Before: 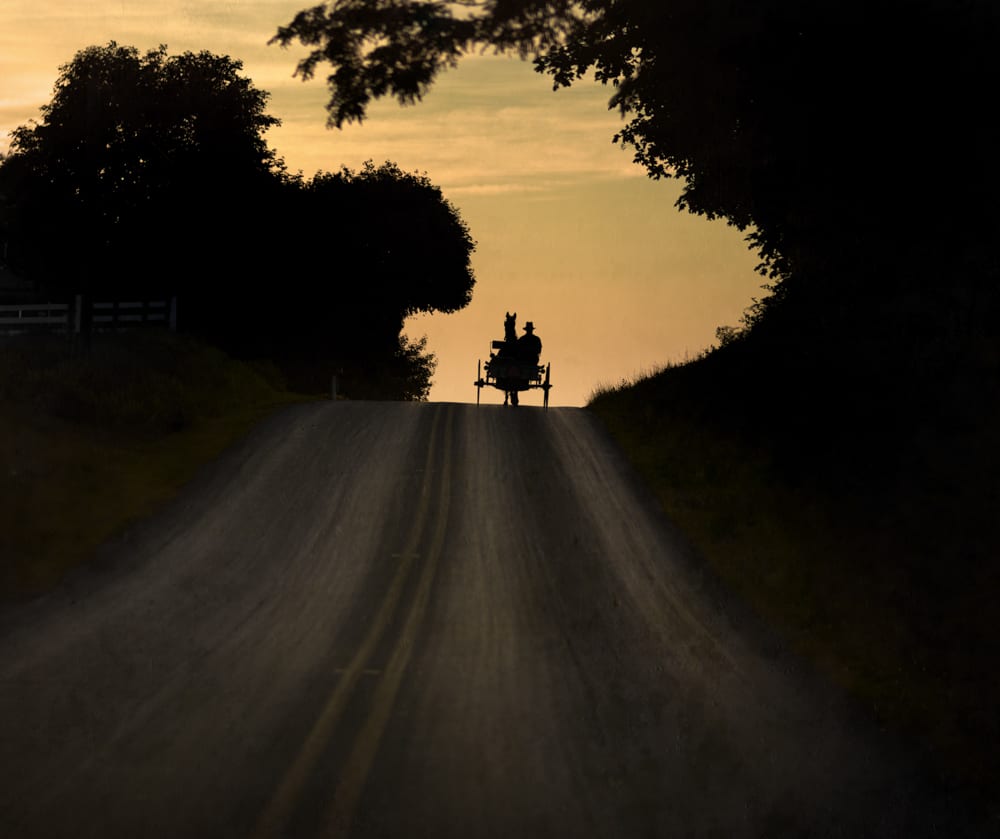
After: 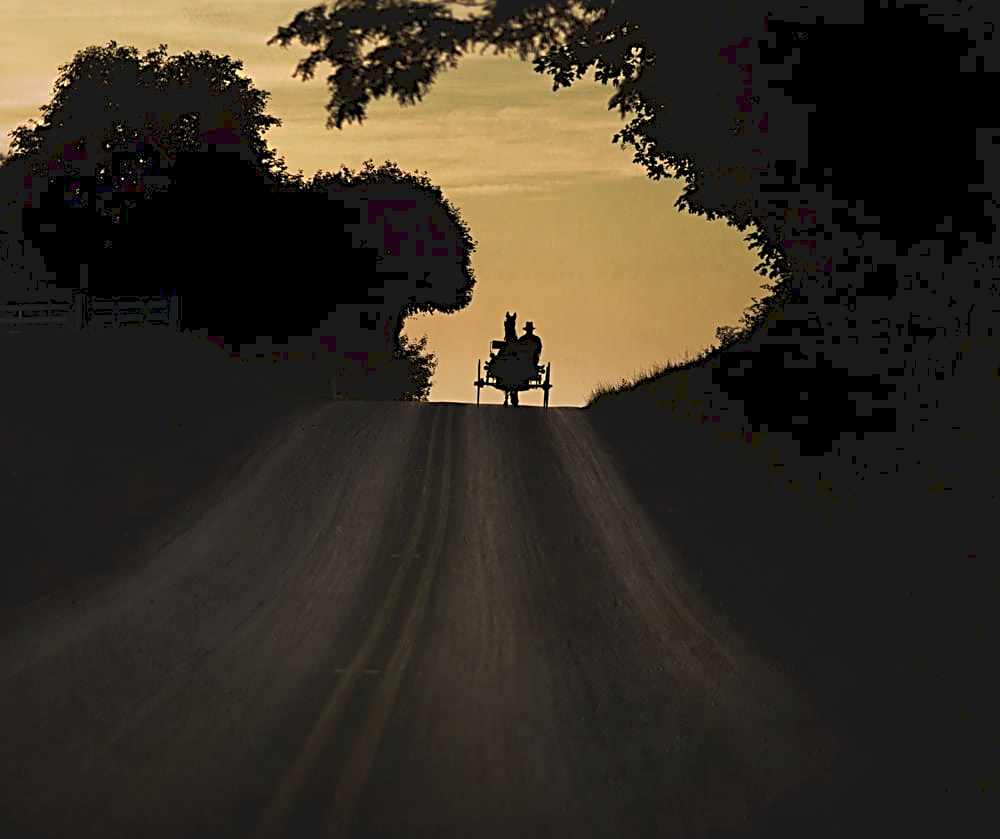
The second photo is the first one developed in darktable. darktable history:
tone curve: curves: ch0 [(0, 0) (0.003, 0.096) (0.011, 0.096) (0.025, 0.098) (0.044, 0.099) (0.069, 0.106) (0.1, 0.128) (0.136, 0.153) (0.177, 0.186) (0.224, 0.218) (0.277, 0.265) (0.335, 0.316) (0.399, 0.374) (0.468, 0.445) (0.543, 0.526) (0.623, 0.605) (0.709, 0.681) (0.801, 0.758) (0.898, 0.819) (1, 1)], preserve colors none
sharpen: radius 2.584, amount 0.688
exposure: compensate highlight preservation false
